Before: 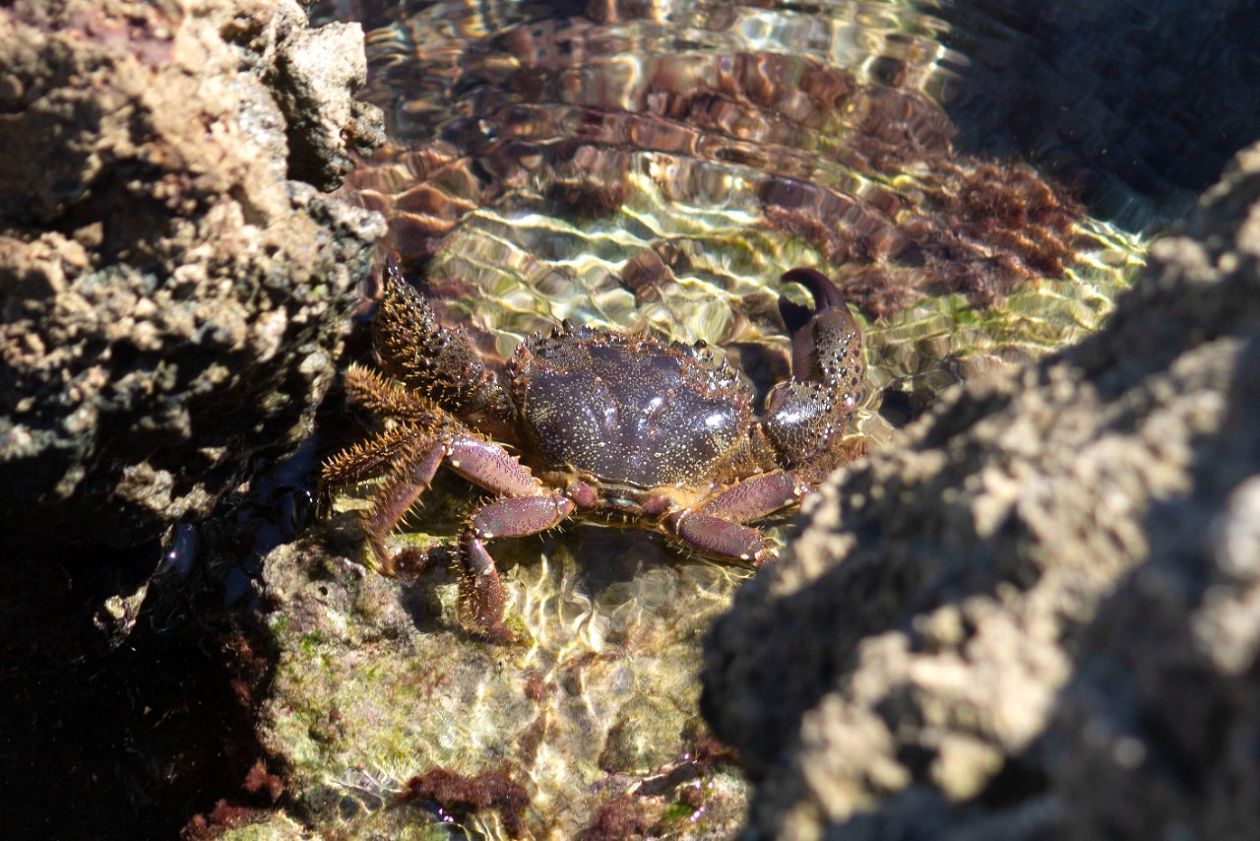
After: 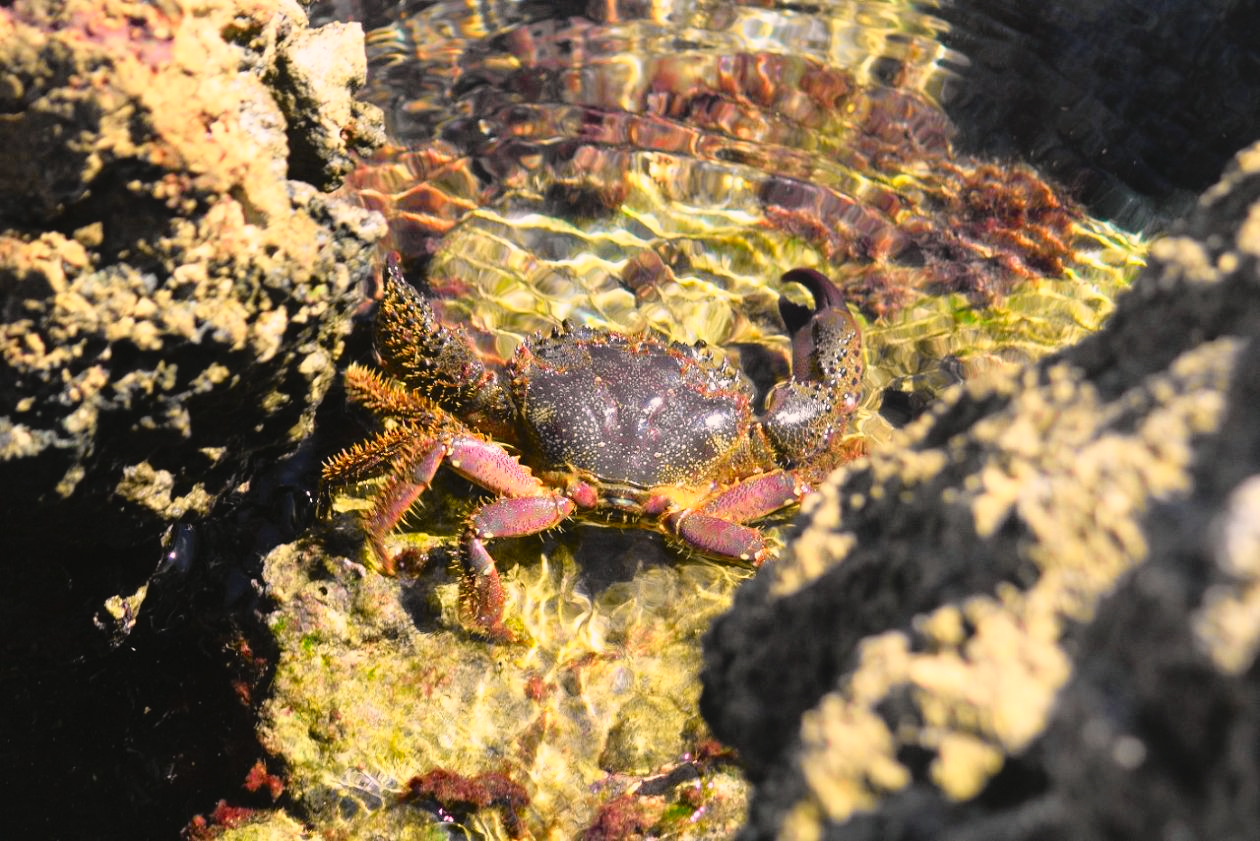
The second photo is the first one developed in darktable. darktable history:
color balance rgb: shadows lift › chroma 1.031%, shadows lift › hue 216.11°, global offset › luminance 0.532%, perceptual saturation grading › global saturation 19.412%
tone curve: curves: ch0 [(0, 0.008) (0.107, 0.091) (0.278, 0.351) (0.457, 0.562) (0.628, 0.738) (0.839, 0.909) (0.998, 0.978)]; ch1 [(0, 0) (0.437, 0.408) (0.474, 0.479) (0.502, 0.5) (0.527, 0.519) (0.561, 0.575) (0.608, 0.665) (0.669, 0.748) (0.859, 0.899) (1, 1)]; ch2 [(0, 0) (0.33, 0.301) (0.421, 0.443) (0.473, 0.498) (0.502, 0.504) (0.522, 0.527) (0.549, 0.583) (0.644, 0.703) (1, 1)], color space Lab, independent channels, preserve colors none
color correction: highlights a* 5.87, highlights b* 4.75
